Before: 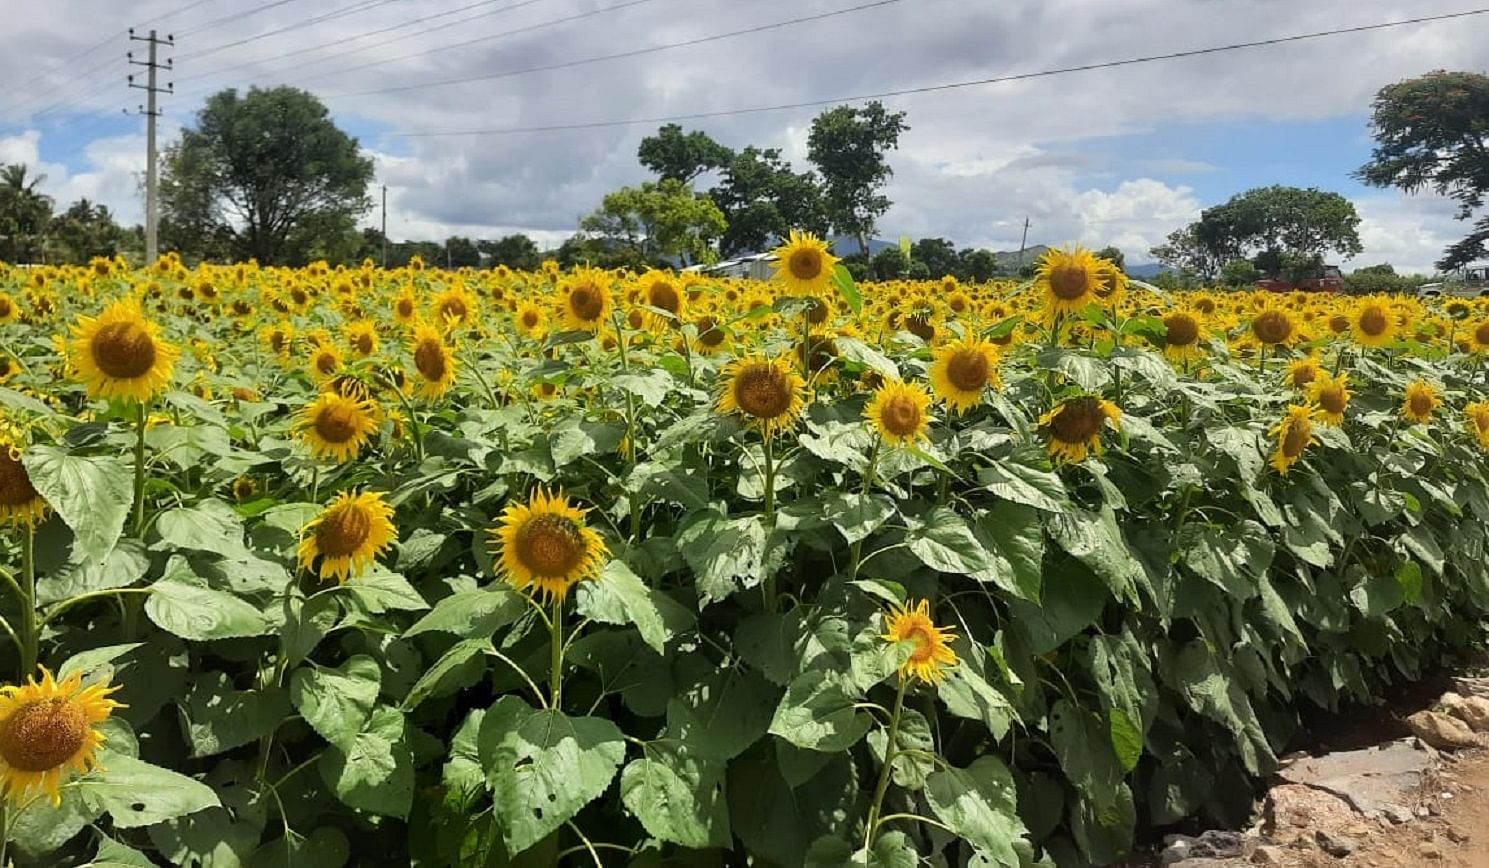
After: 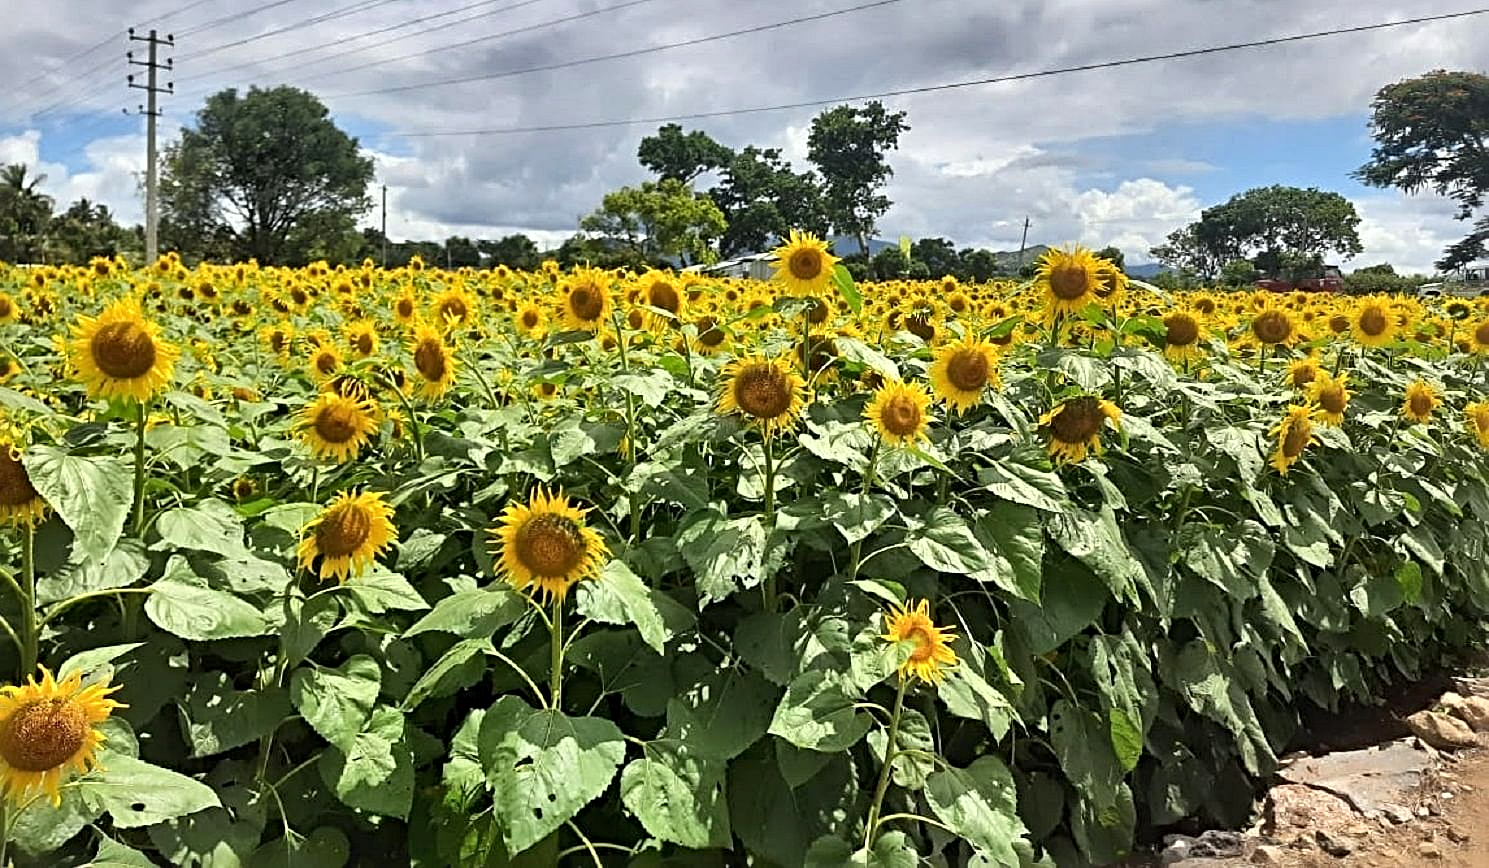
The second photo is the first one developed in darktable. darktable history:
sharpen: radius 4.883
shadows and highlights: low approximation 0.01, soften with gaussian
exposure: exposure 0.258 EV, compensate highlight preservation false
